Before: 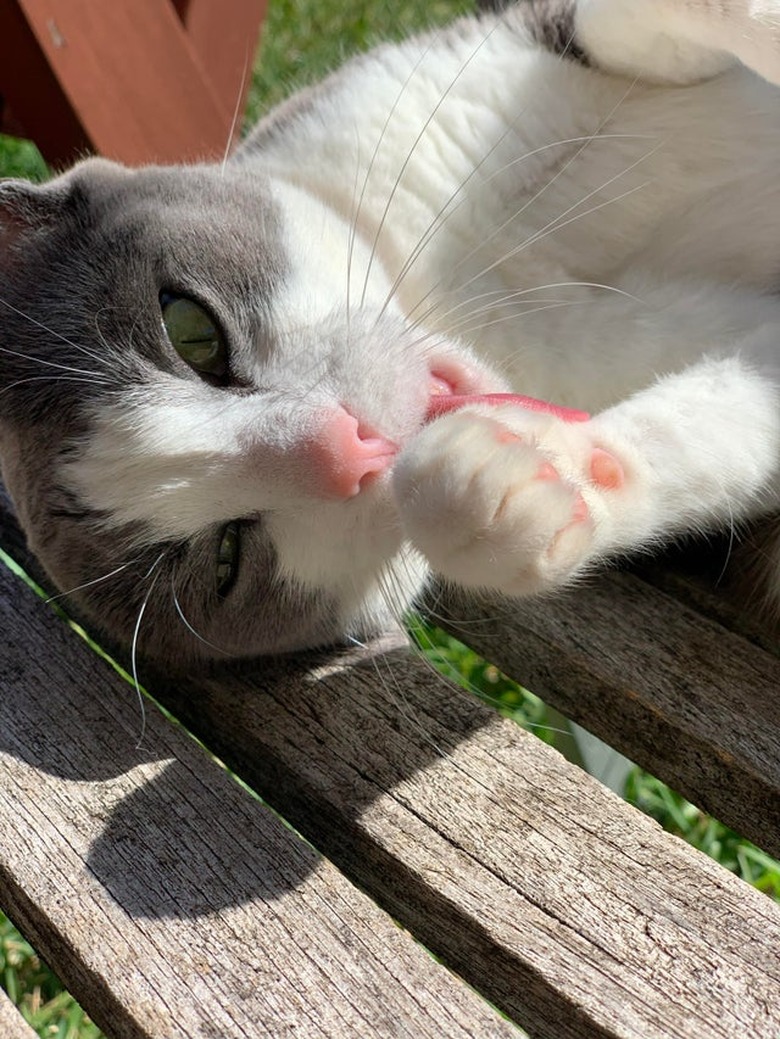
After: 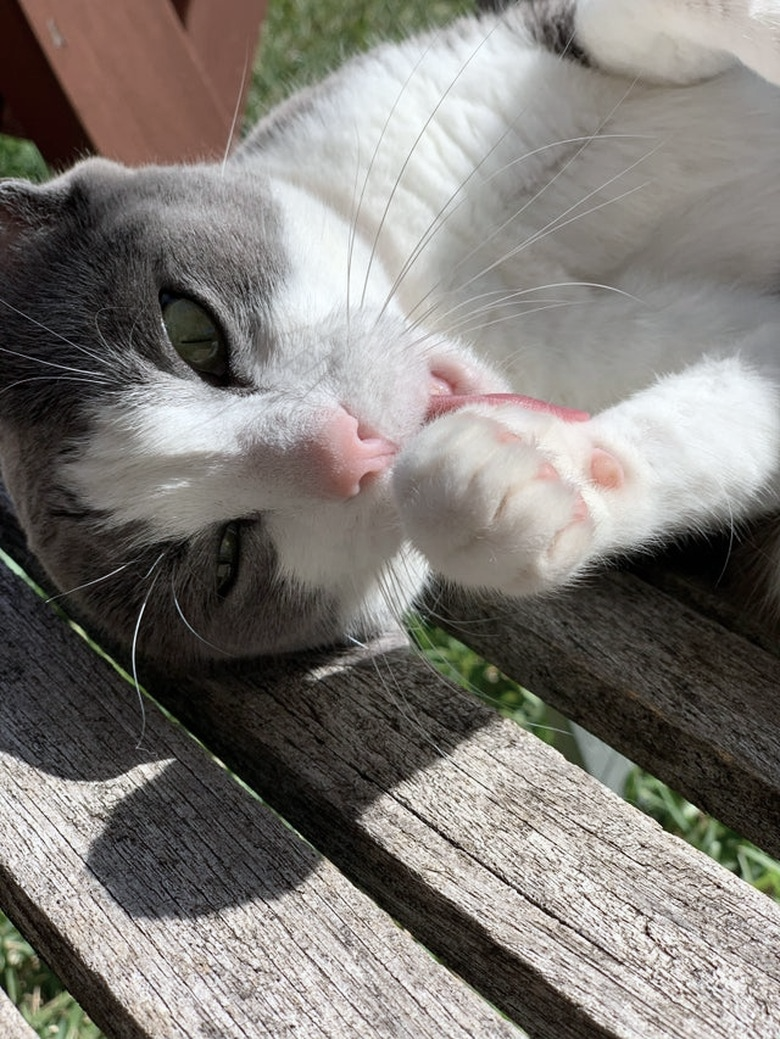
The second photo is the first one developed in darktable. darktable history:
contrast brightness saturation: contrast 0.1, saturation -0.36
white balance: red 0.976, blue 1.04
